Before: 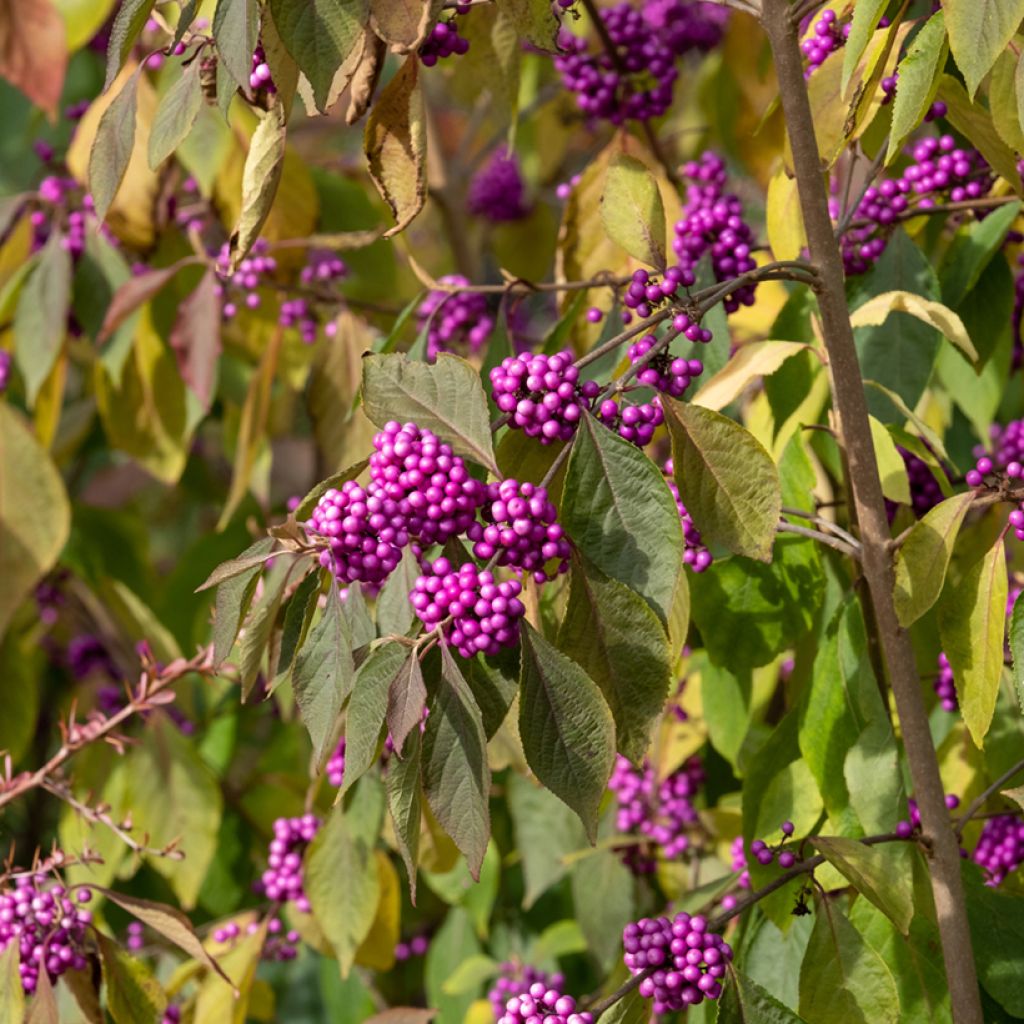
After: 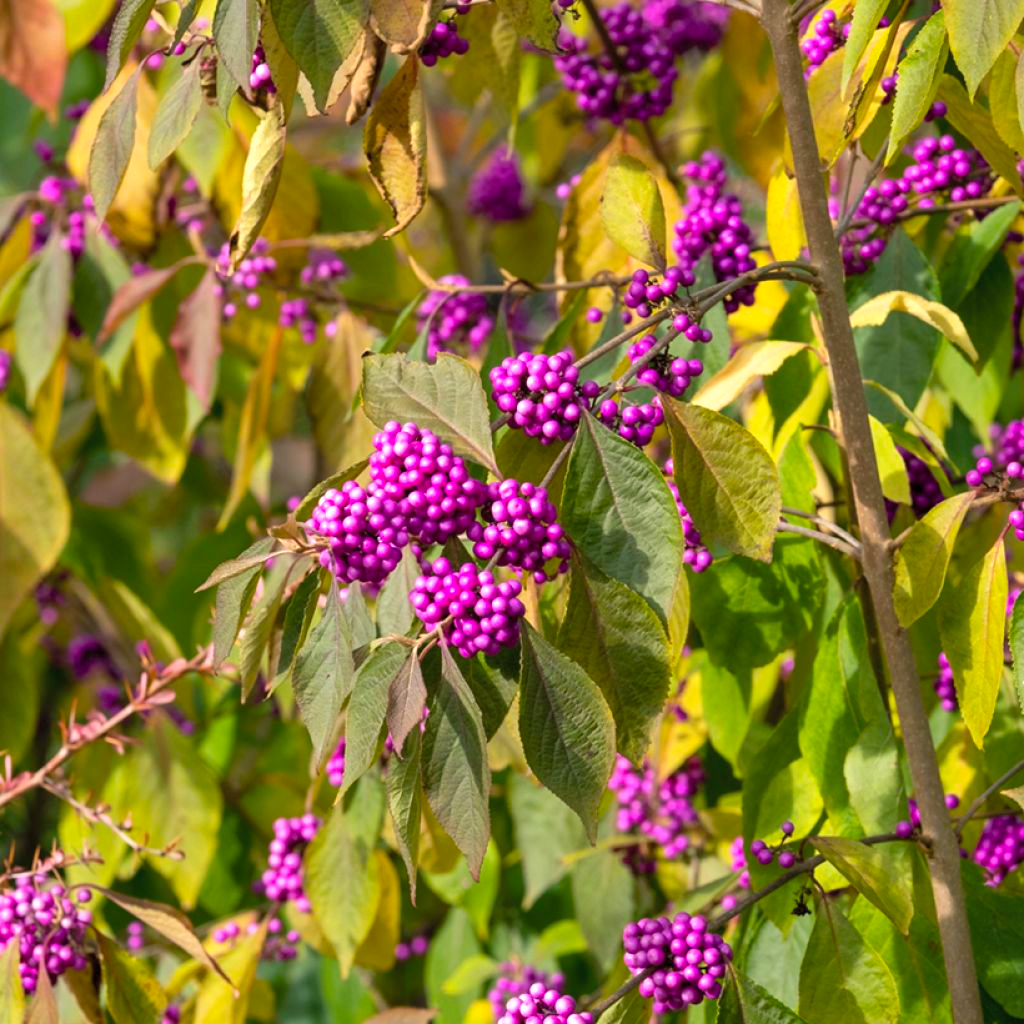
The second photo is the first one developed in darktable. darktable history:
shadows and highlights: shadows 21.05, highlights -36.28, soften with gaussian
color balance rgb: shadows lift › chroma 2.601%, shadows lift › hue 193.12°, perceptual saturation grading › global saturation 25.309%
exposure: exposure 0.297 EV, compensate highlight preservation false
contrast brightness saturation: contrast 0.054, brightness 0.064, saturation 0.013
